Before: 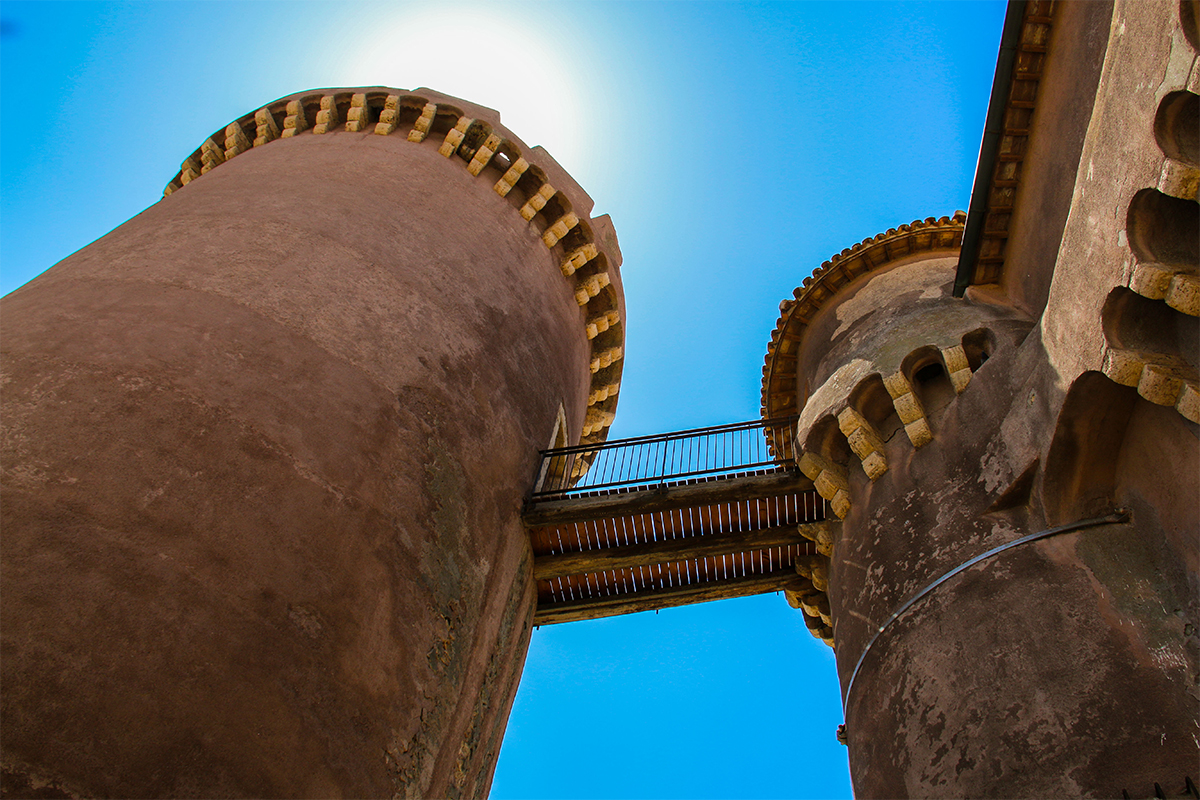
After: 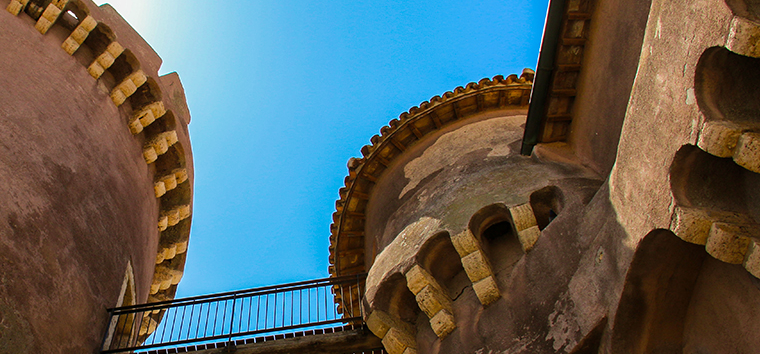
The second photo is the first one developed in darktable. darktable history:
crop: left 36.081%, top 17.813%, right 0.532%, bottom 37.931%
velvia: on, module defaults
